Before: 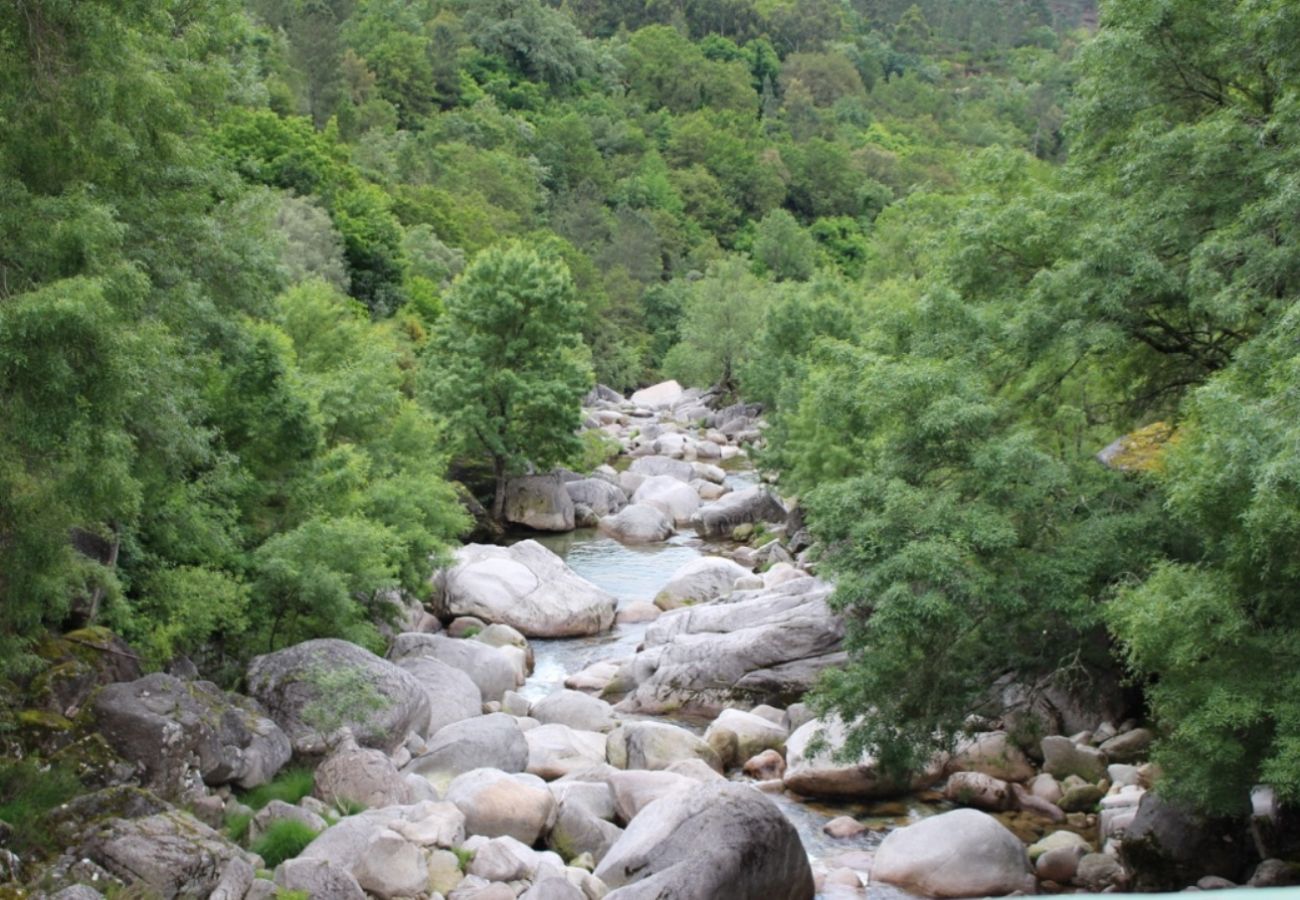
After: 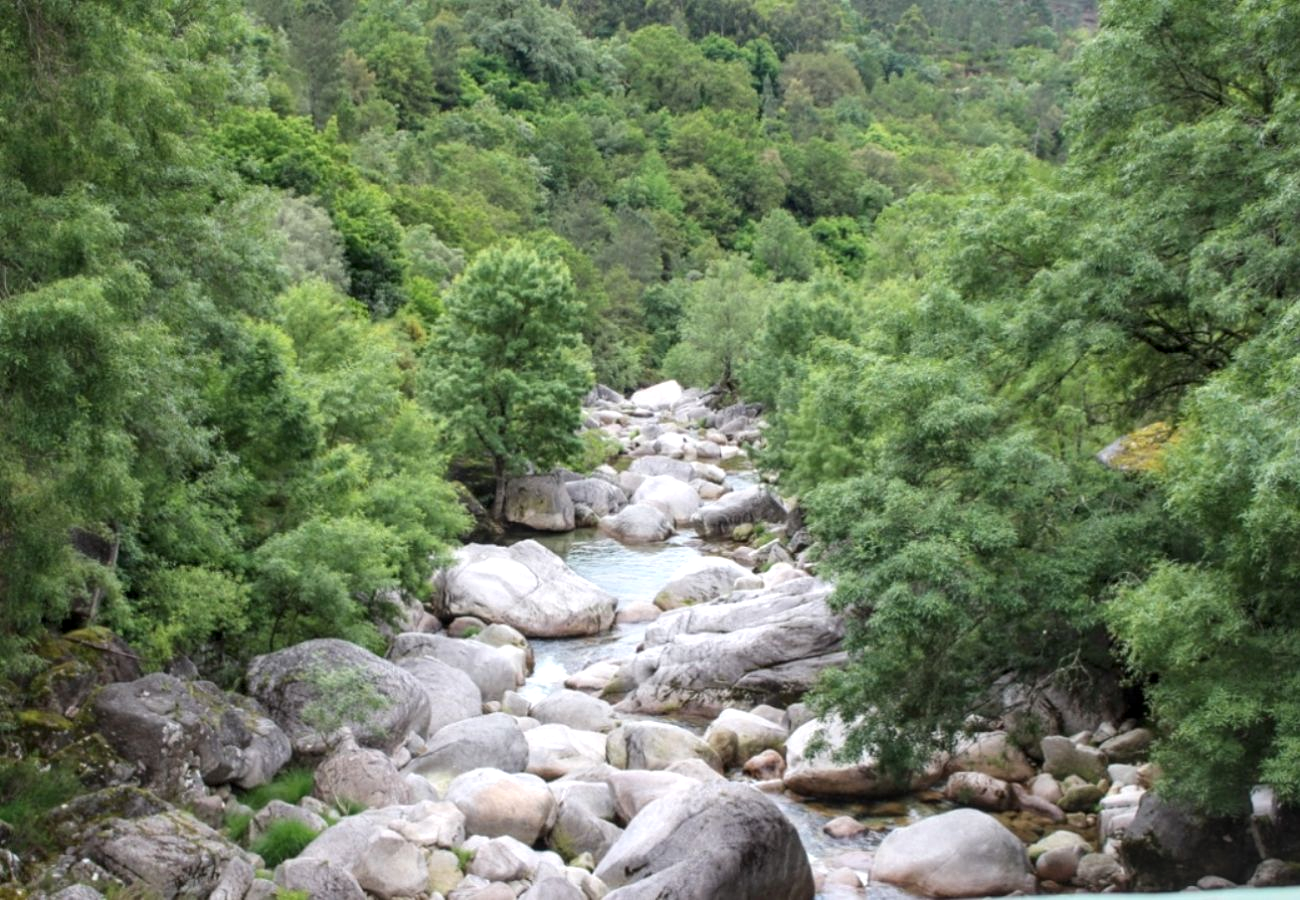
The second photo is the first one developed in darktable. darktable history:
local contrast: on, module defaults
exposure: exposure 0.207 EV
tone equalizer: -8 EV -0.55 EV
